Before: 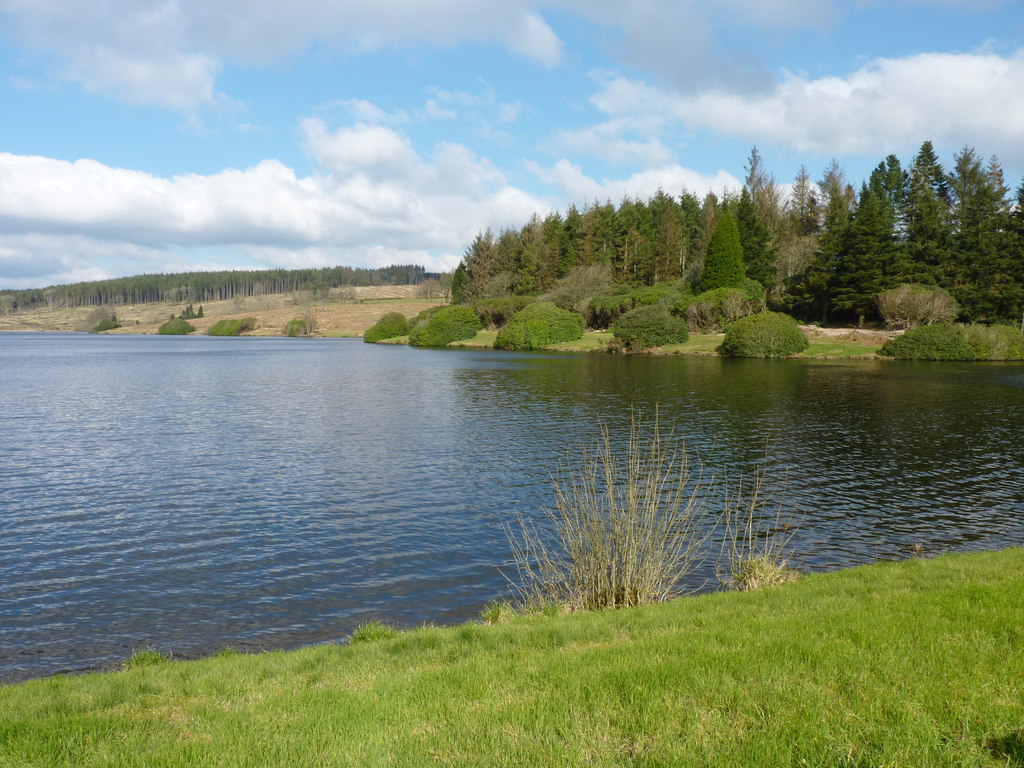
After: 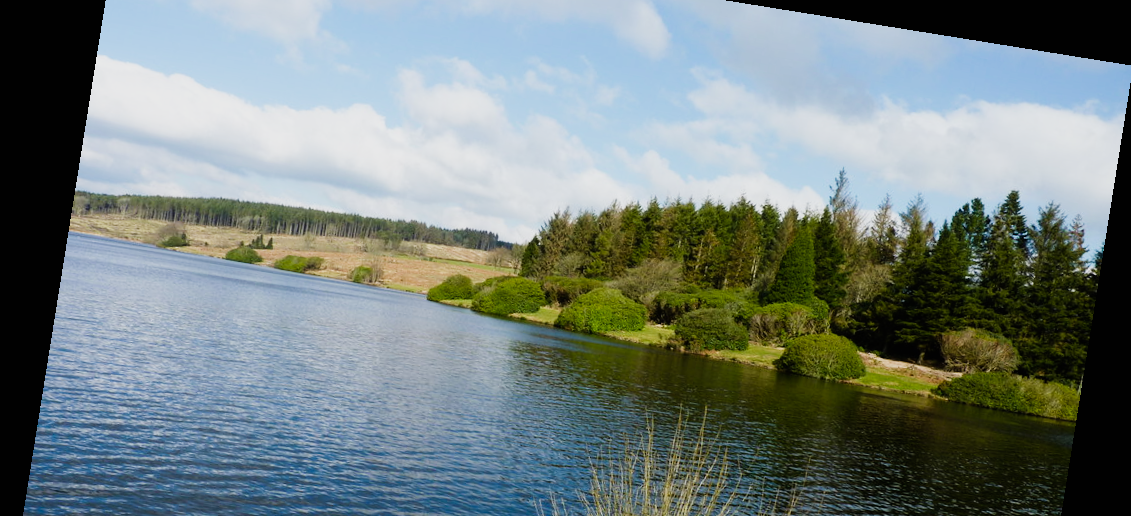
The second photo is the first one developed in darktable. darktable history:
crop and rotate: top 10.605%, bottom 33.274%
rotate and perspective: rotation 9.12°, automatic cropping off
sigmoid: contrast 1.8
